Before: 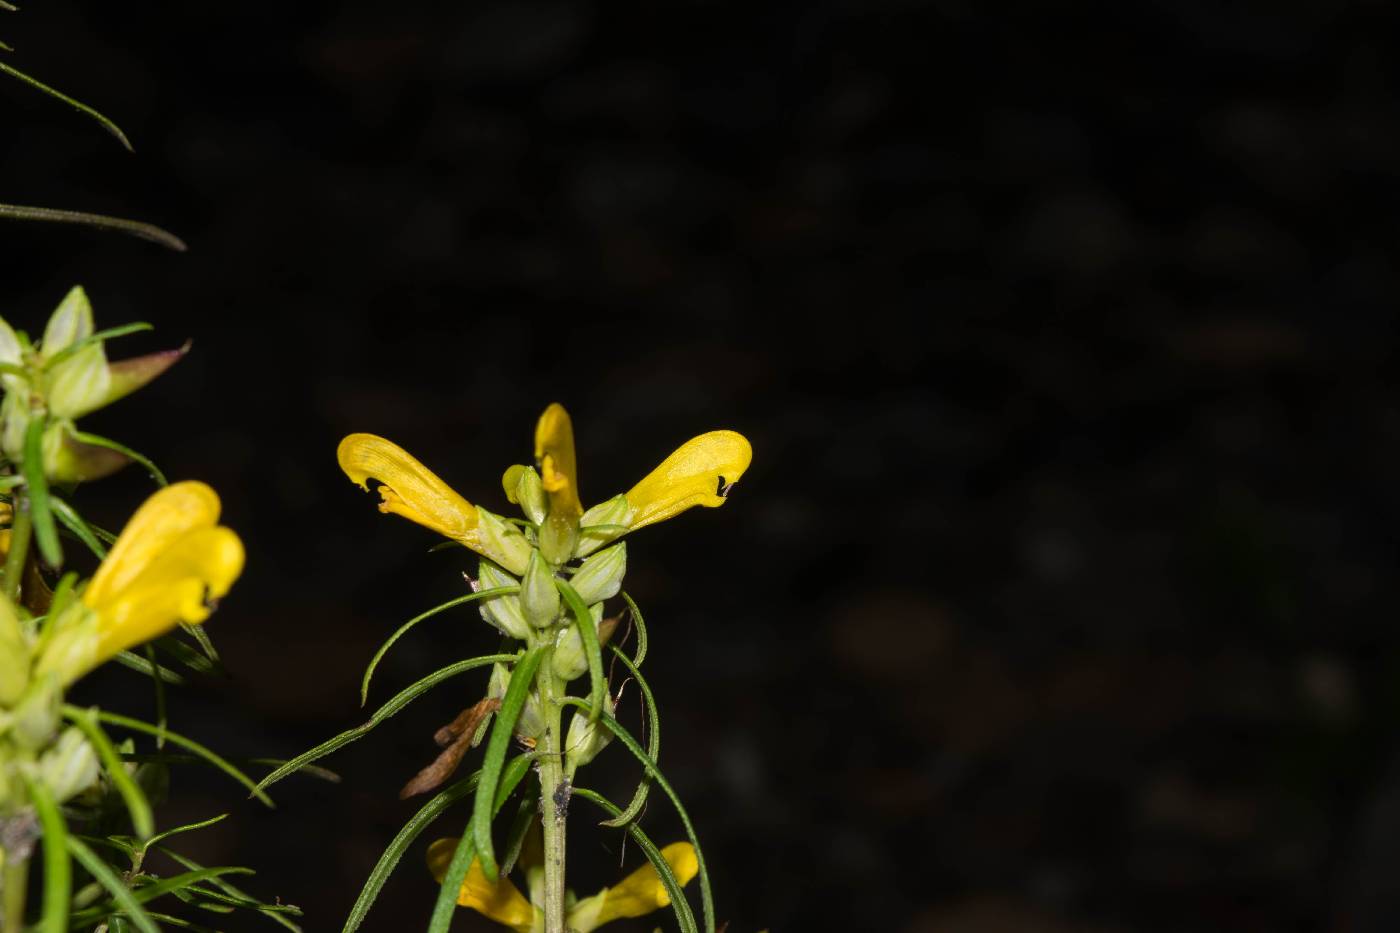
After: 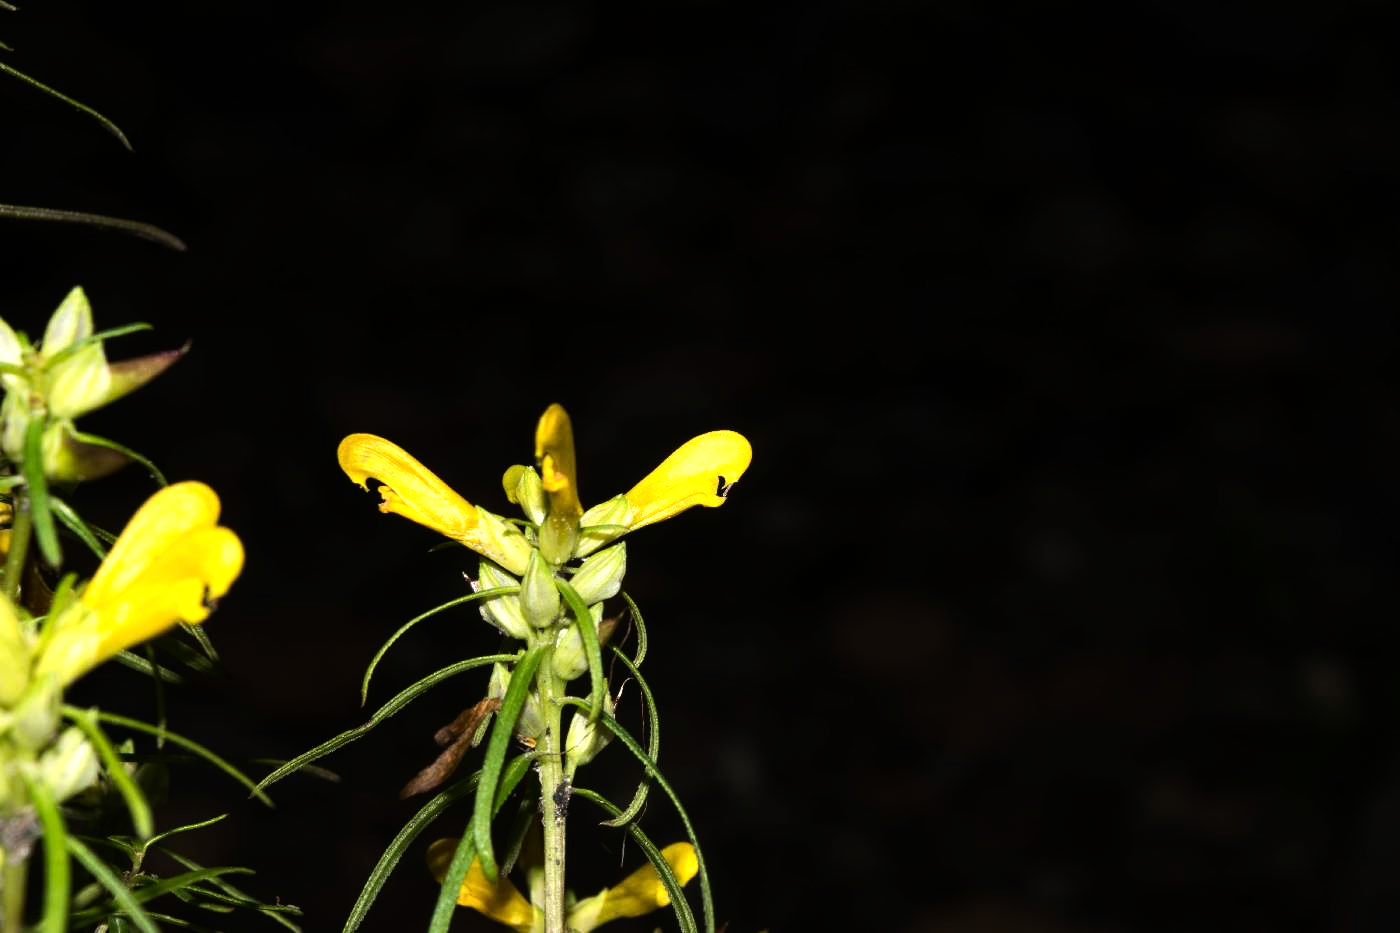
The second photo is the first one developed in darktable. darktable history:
tone equalizer: -8 EV -1.11 EV, -7 EV -1.01 EV, -6 EV -0.854 EV, -5 EV -0.58 EV, -3 EV 0.611 EV, -2 EV 0.861 EV, -1 EV 0.997 EV, +0 EV 1.07 EV, smoothing diameter 2.2%, edges refinement/feathering 24.45, mask exposure compensation -1.57 EV, filter diffusion 5
